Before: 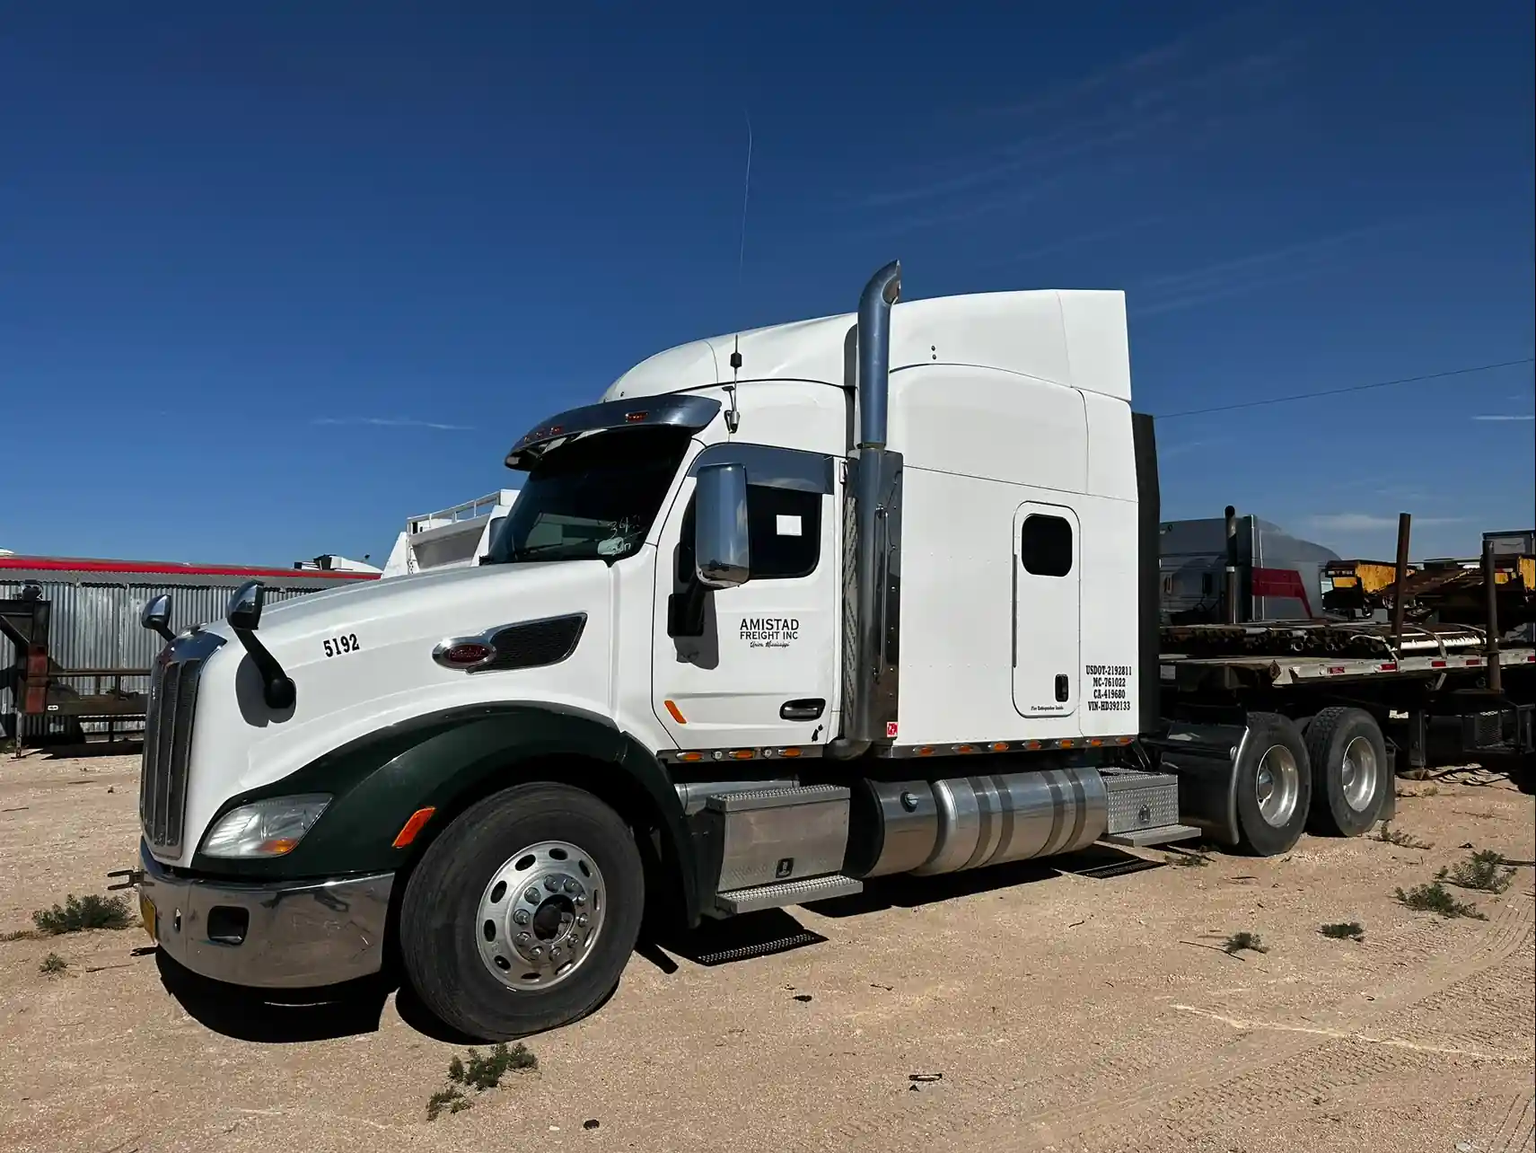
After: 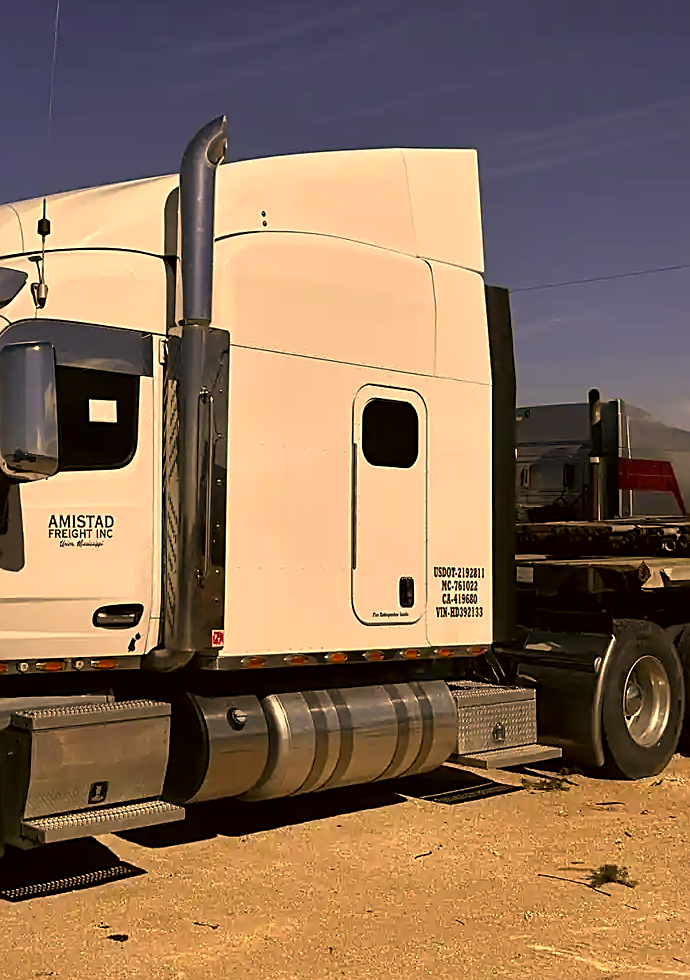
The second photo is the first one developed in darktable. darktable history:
crop: left 45.396%, top 13.568%, right 14.239%, bottom 10.05%
sharpen: on, module defaults
color correction: highlights a* 18.32, highlights b* 35.21, shadows a* 1.31, shadows b* 6.6, saturation 1.03
